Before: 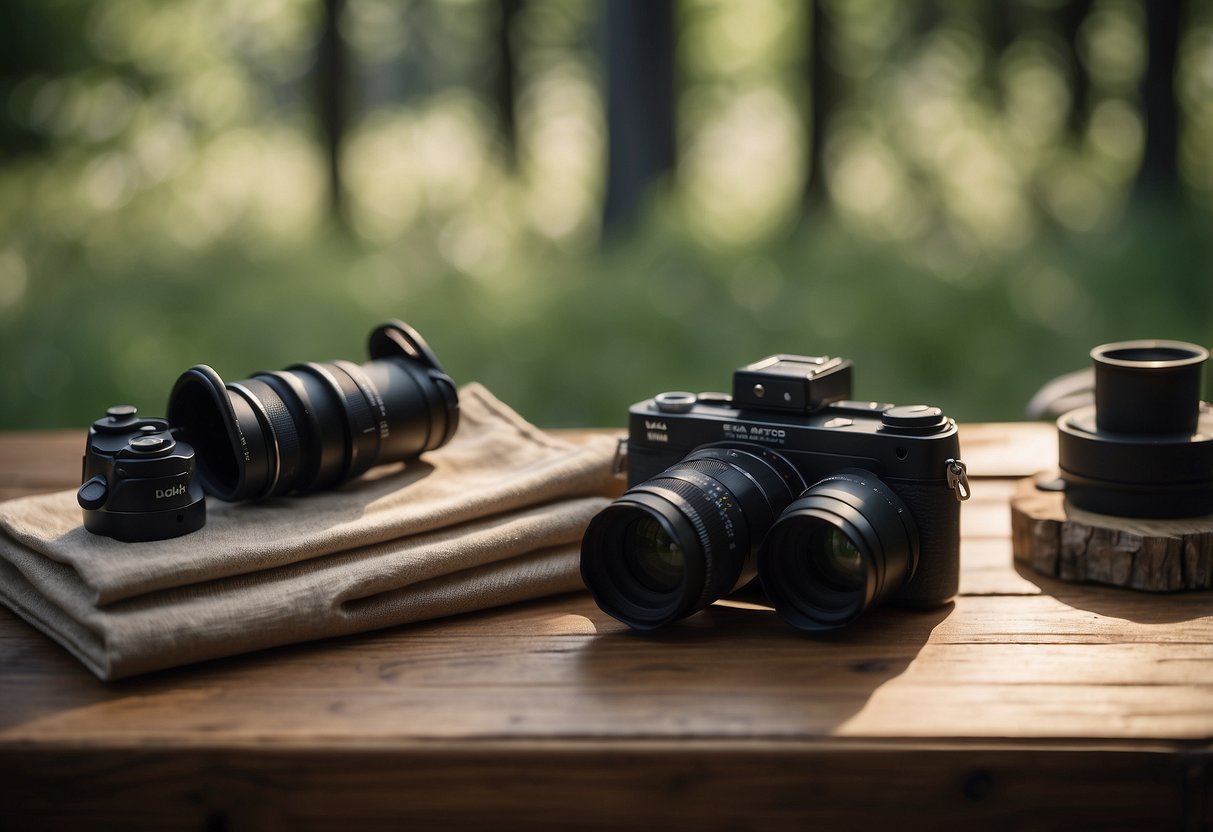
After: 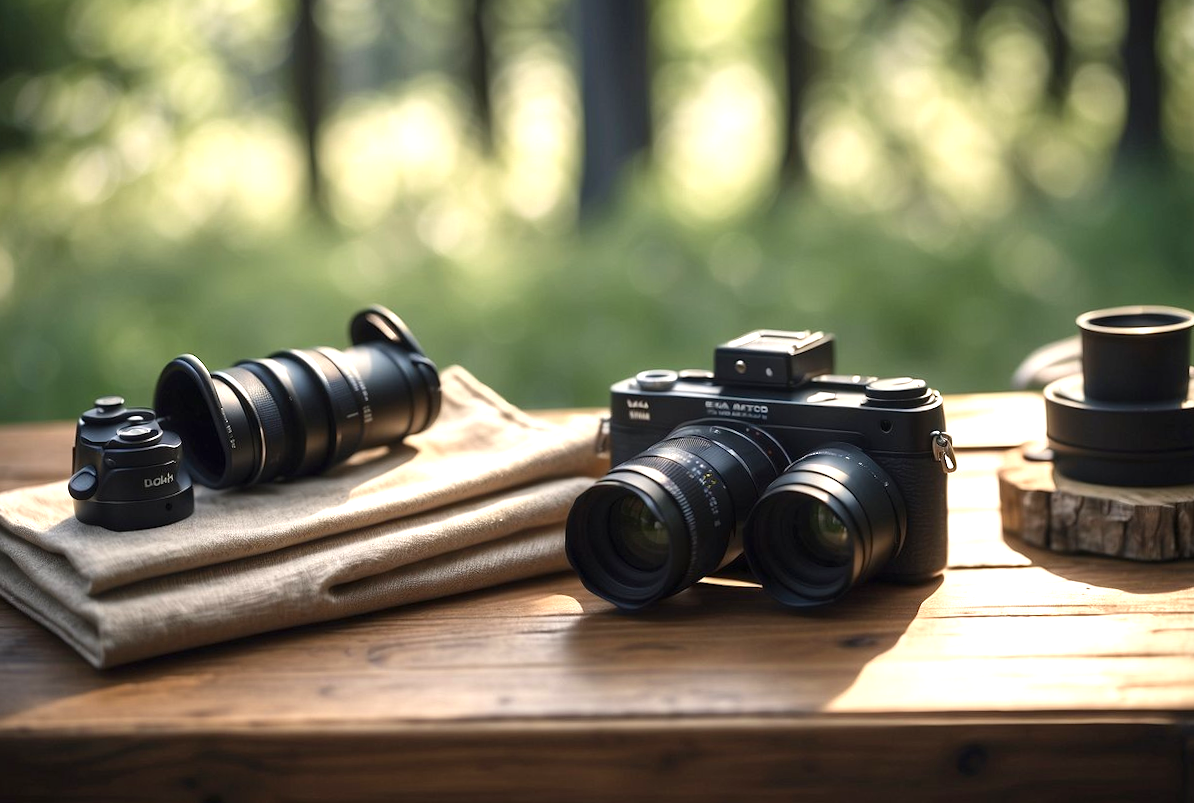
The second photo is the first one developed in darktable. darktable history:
exposure: black level correction 0, exposure 0.95 EV, compensate exposure bias true, compensate highlight preservation false
rotate and perspective: rotation -1.32°, lens shift (horizontal) -0.031, crop left 0.015, crop right 0.985, crop top 0.047, crop bottom 0.982
